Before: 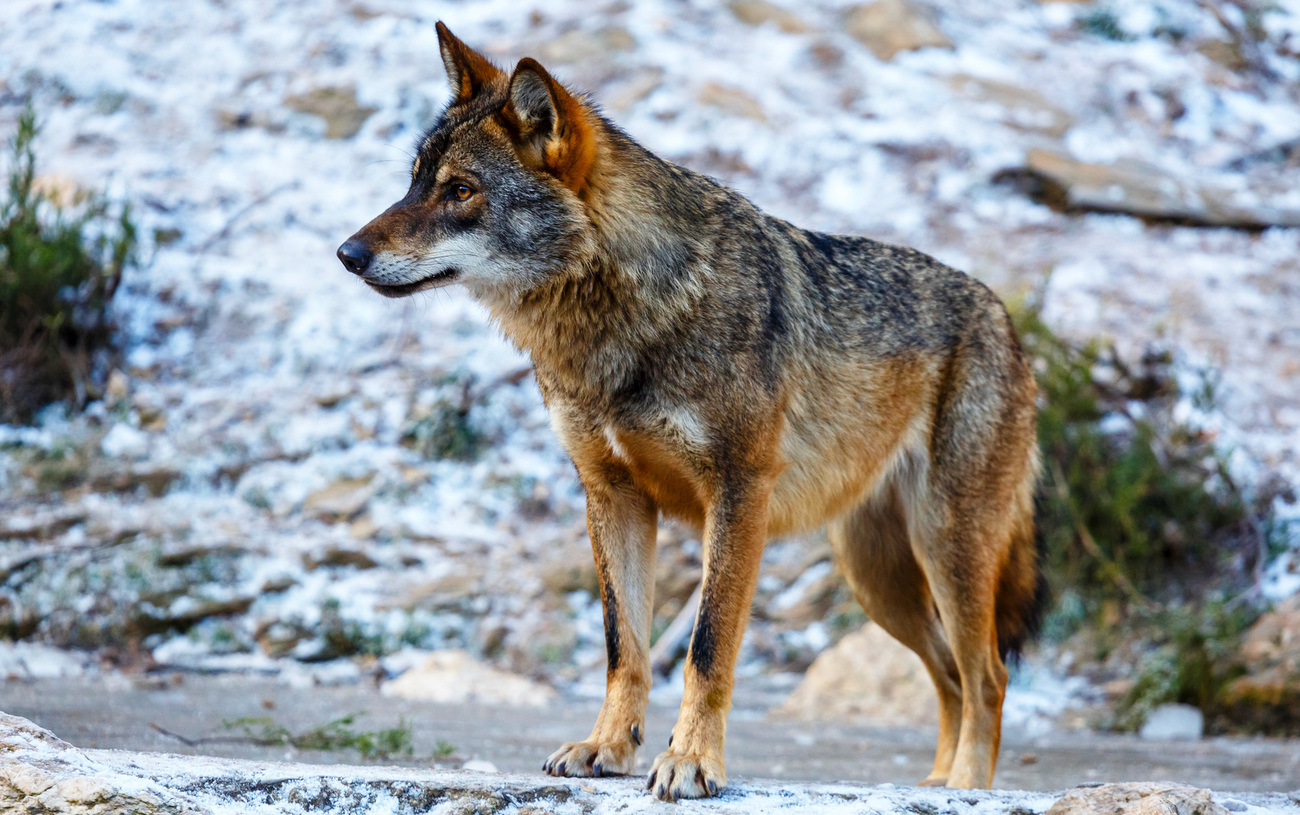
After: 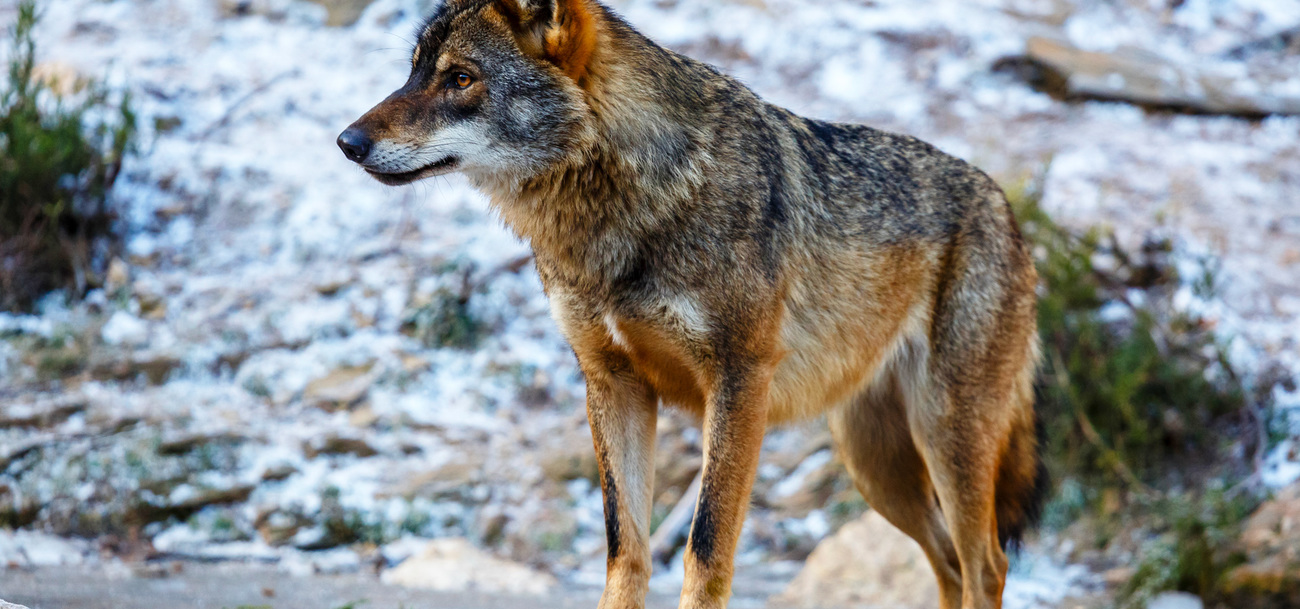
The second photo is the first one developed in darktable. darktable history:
crop: top 13.789%, bottom 11.484%
